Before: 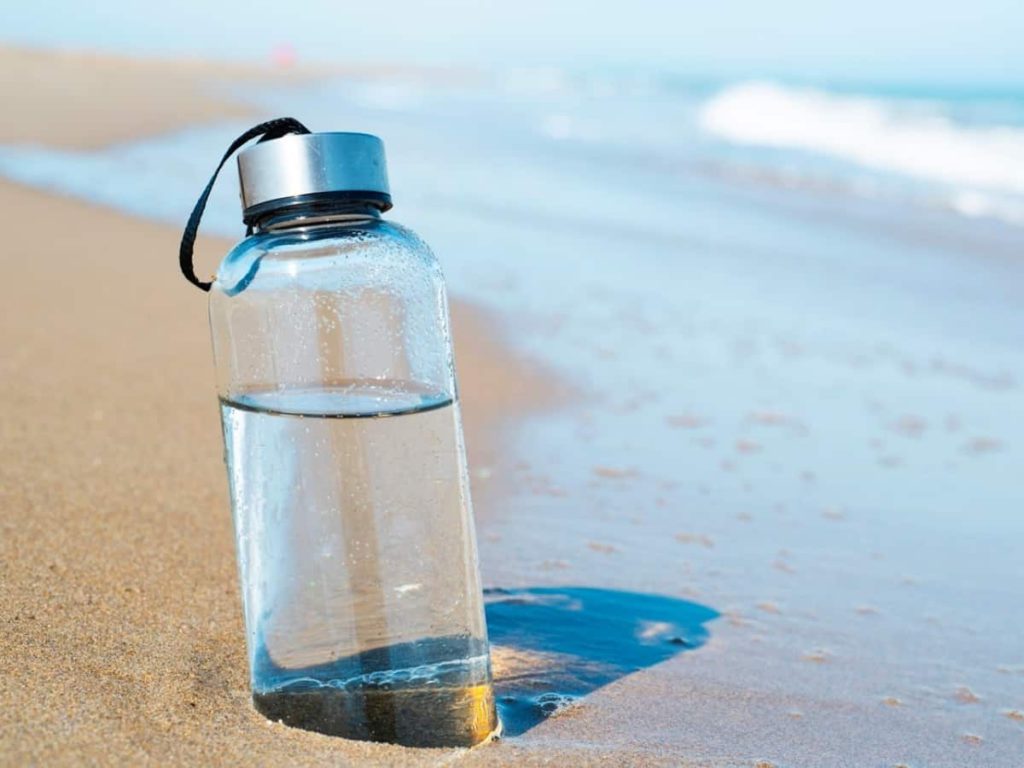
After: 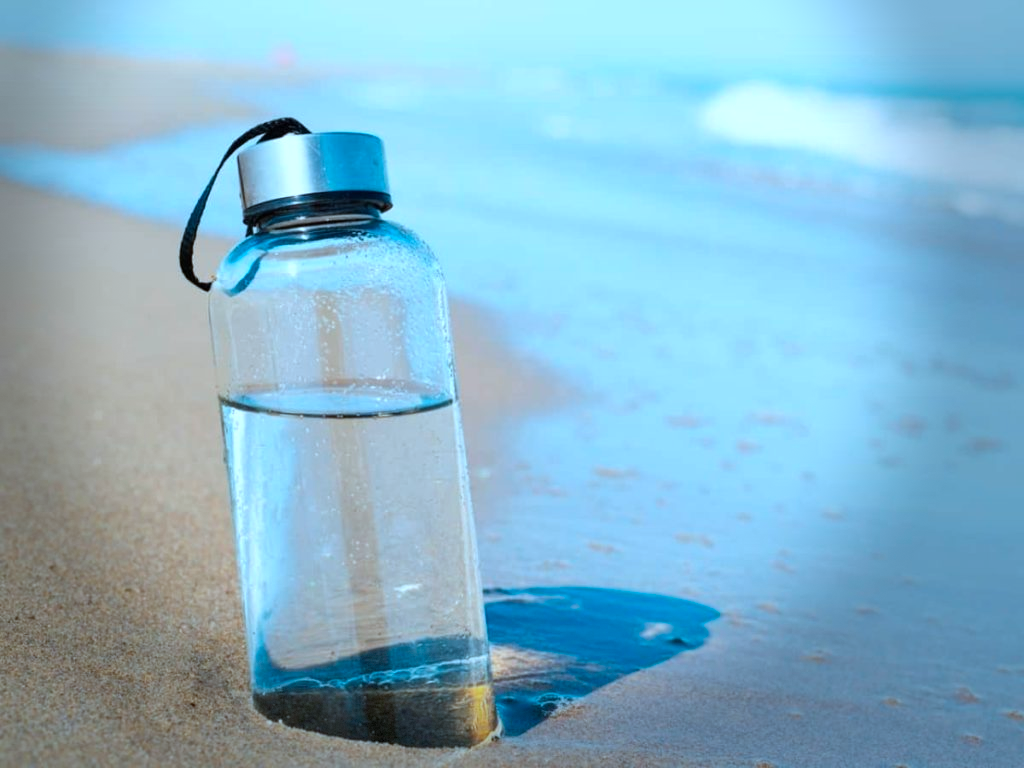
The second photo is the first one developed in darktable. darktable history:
vignetting: fall-off start 68.33%, fall-off radius 30%, saturation 0.042, center (-0.066, -0.311), width/height ratio 0.992, shape 0.85, dithering 8-bit output
color correction: highlights a* -9.73, highlights b* -21.22
